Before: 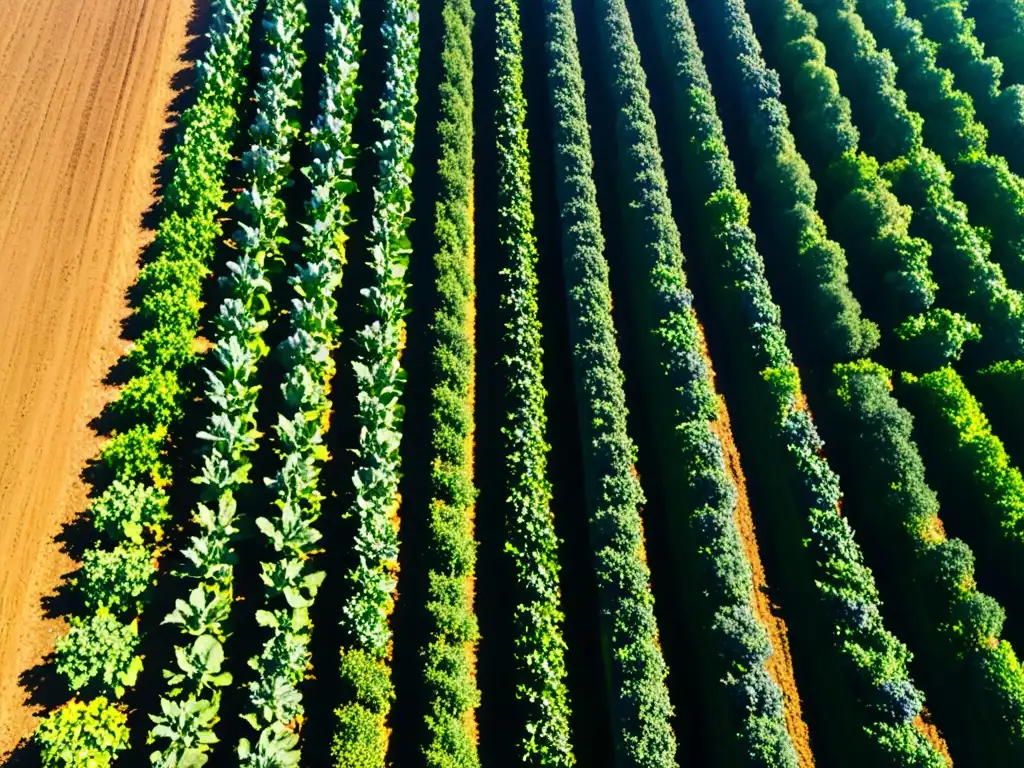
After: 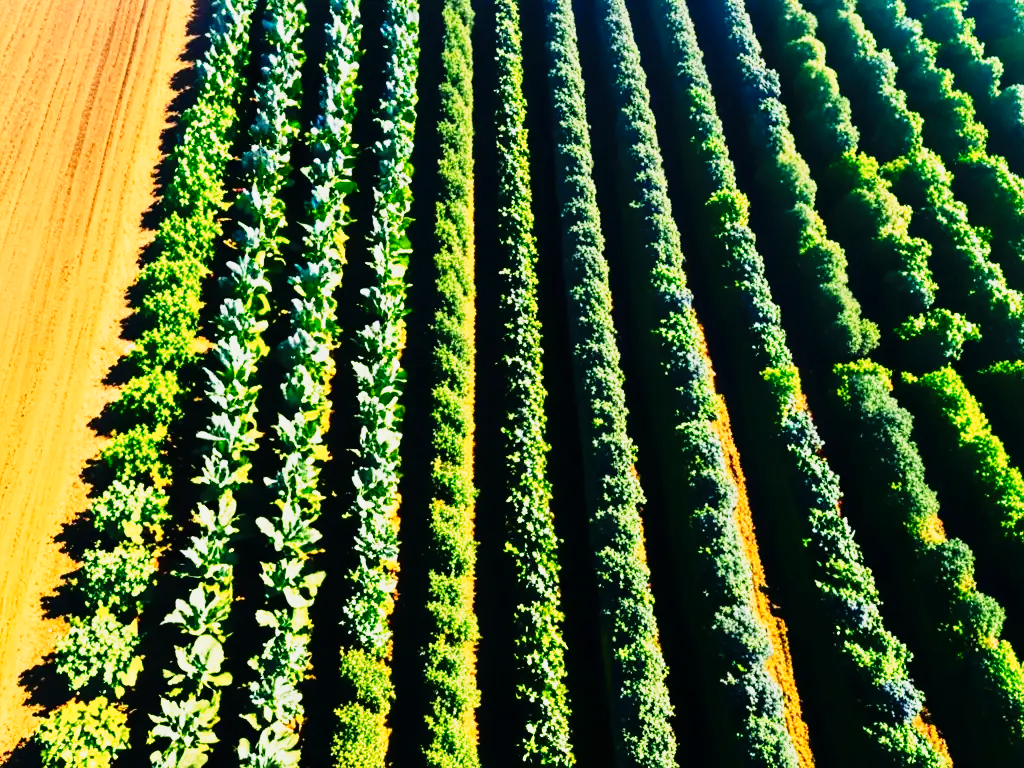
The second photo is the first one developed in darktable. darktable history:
tone curve: curves: ch0 [(0, 0) (0.046, 0.031) (0.163, 0.114) (0.391, 0.432) (0.488, 0.561) (0.695, 0.839) (0.785, 0.904) (1, 0.965)]; ch1 [(0, 0) (0.248, 0.252) (0.427, 0.412) (0.482, 0.462) (0.499, 0.497) (0.518, 0.52) (0.535, 0.577) (0.585, 0.623) (0.679, 0.743) (0.788, 0.809) (1, 1)]; ch2 [(0, 0) (0.313, 0.262) (0.427, 0.417) (0.473, 0.47) (0.503, 0.503) (0.523, 0.515) (0.557, 0.596) (0.598, 0.646) (0.708, 0.771) (1, 1)], preserve colors none
